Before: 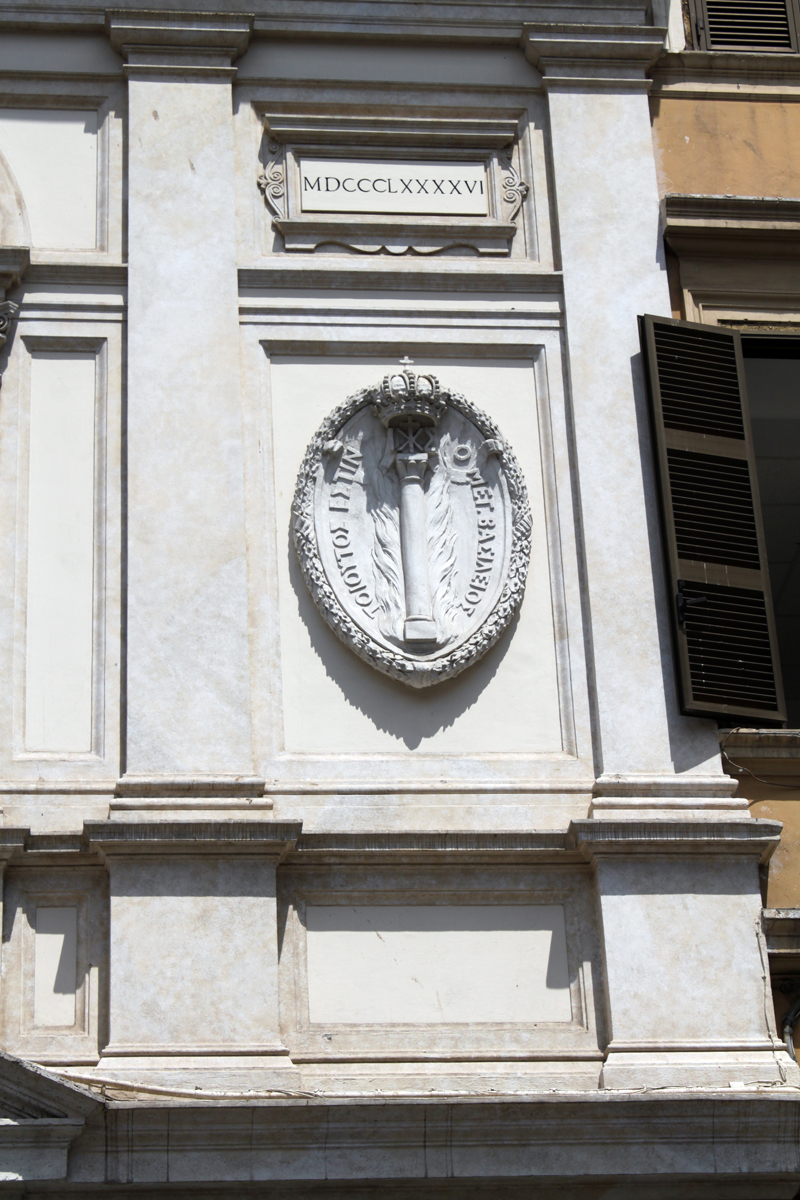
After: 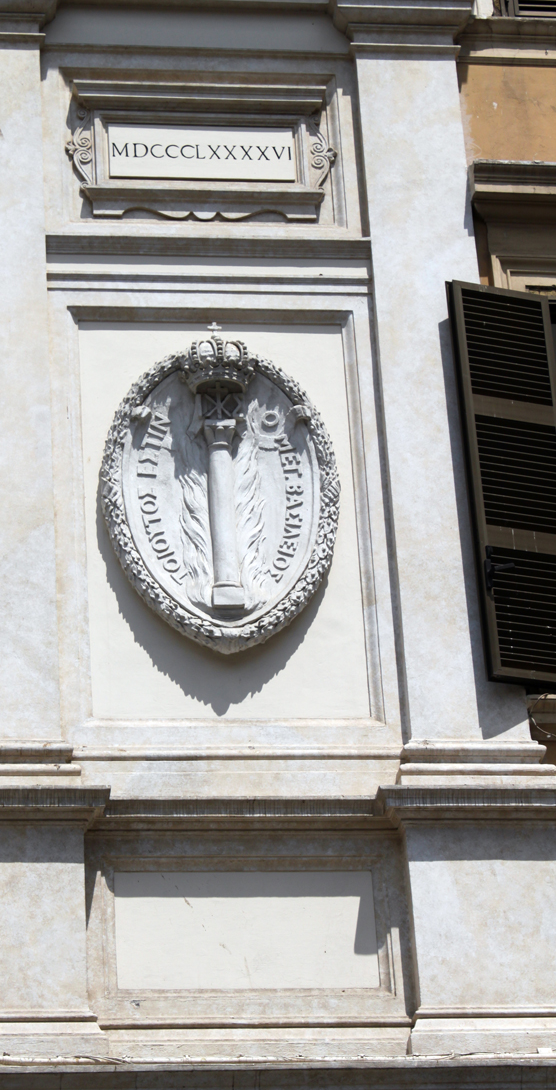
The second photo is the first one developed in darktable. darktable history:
crop and rotate: left 24.034%, top 2.838%, right 6.406%, bottom 6.299%
